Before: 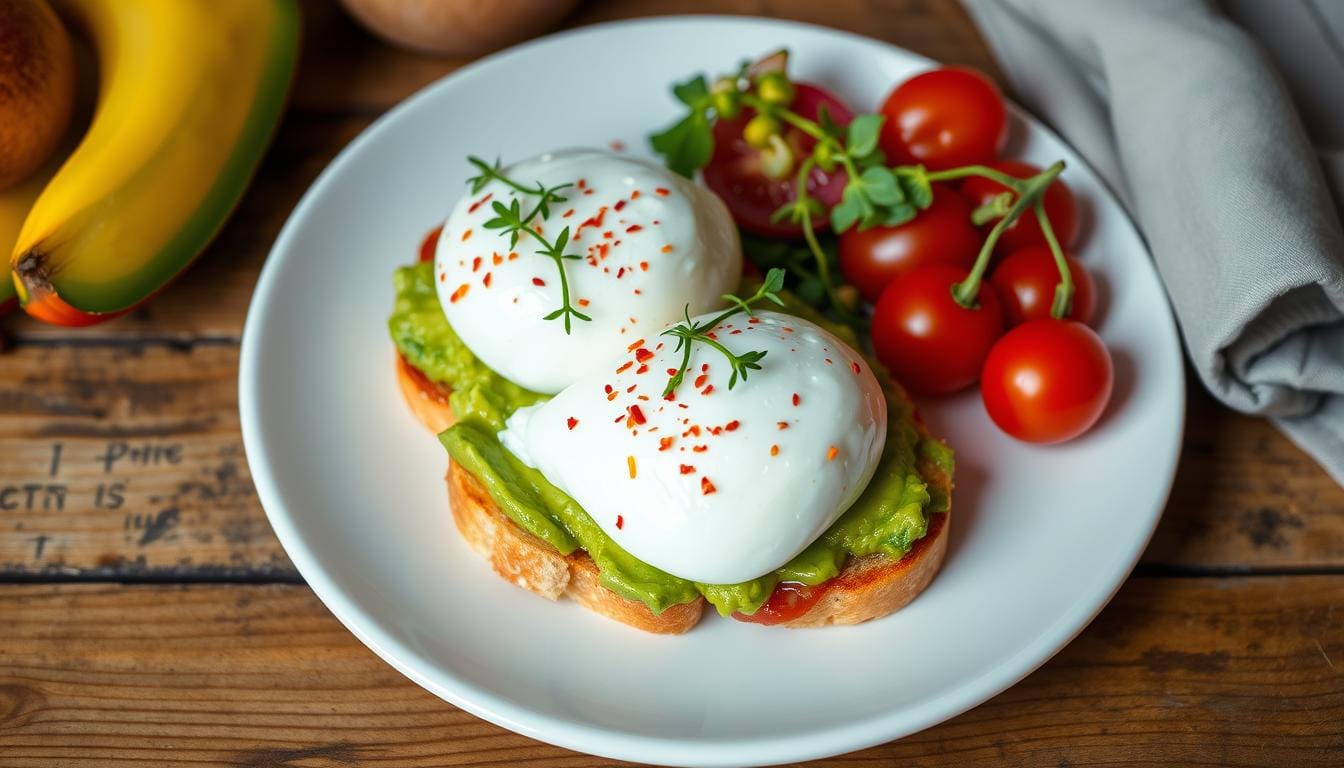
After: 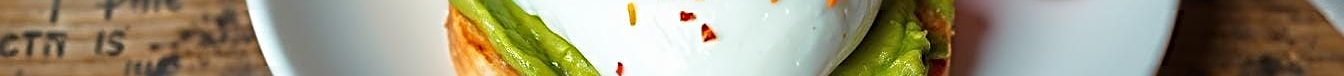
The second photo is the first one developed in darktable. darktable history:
crop and rotate: top 59.084%, bottom 30.916%
sharpen: radius 3.69, amount 0.928
